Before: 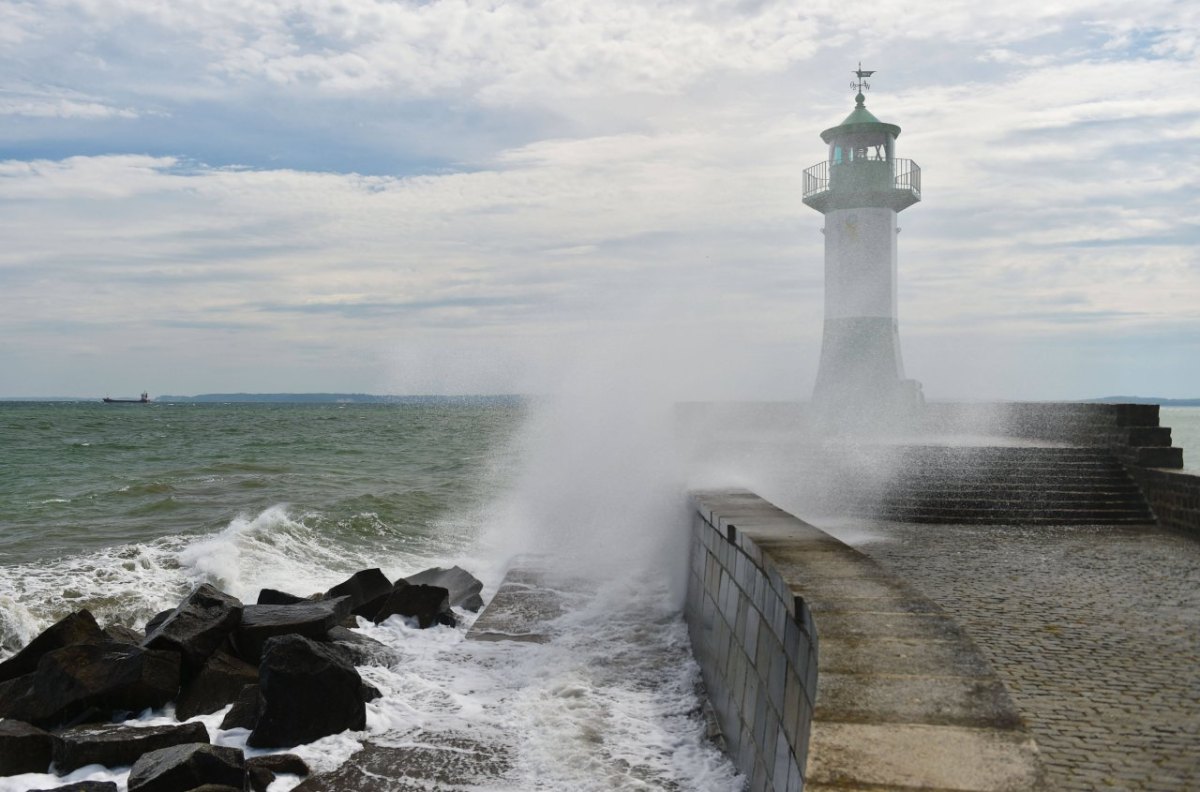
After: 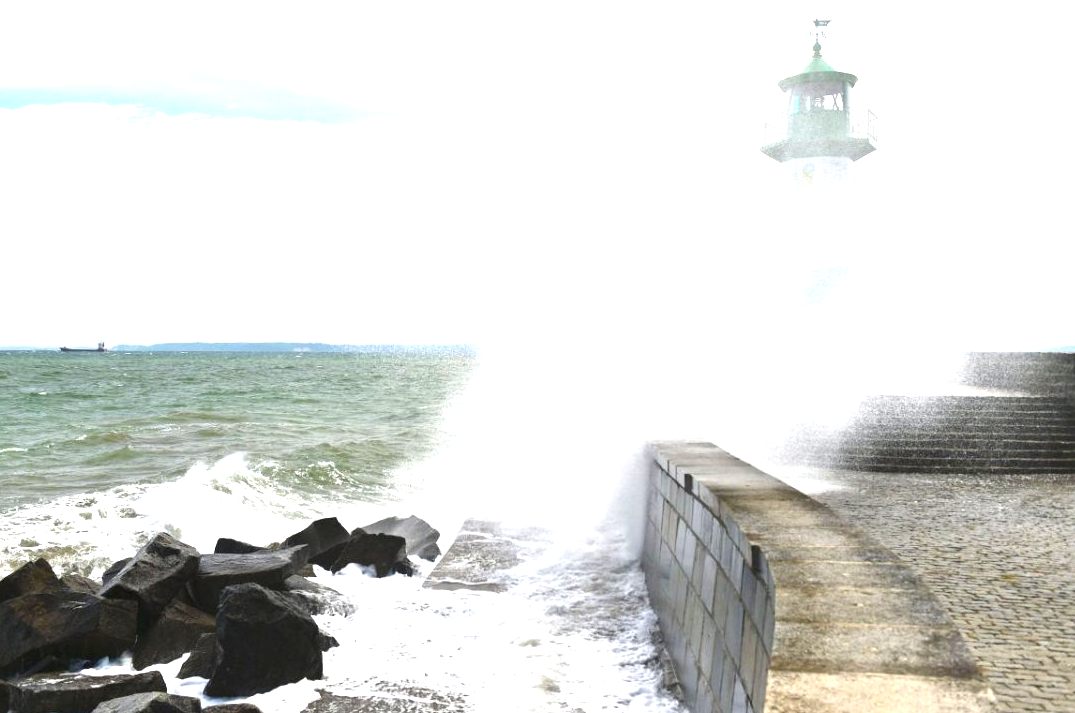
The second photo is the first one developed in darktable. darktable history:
color zones: curves: ch1 [(0, 0.469) (0.01, 0.469) (0.12, 0.446) (0.248, 0.469) (0.5, 0.5) (0.748, 0.5) (0.99, 0.469) (1, 0.469)]
exposure: black level correction 0, exposure 1.701 EV, compensate highlight preservation false
crop: left 3.62%, top 6.514%, right 6.756%, bottom 3.342%
